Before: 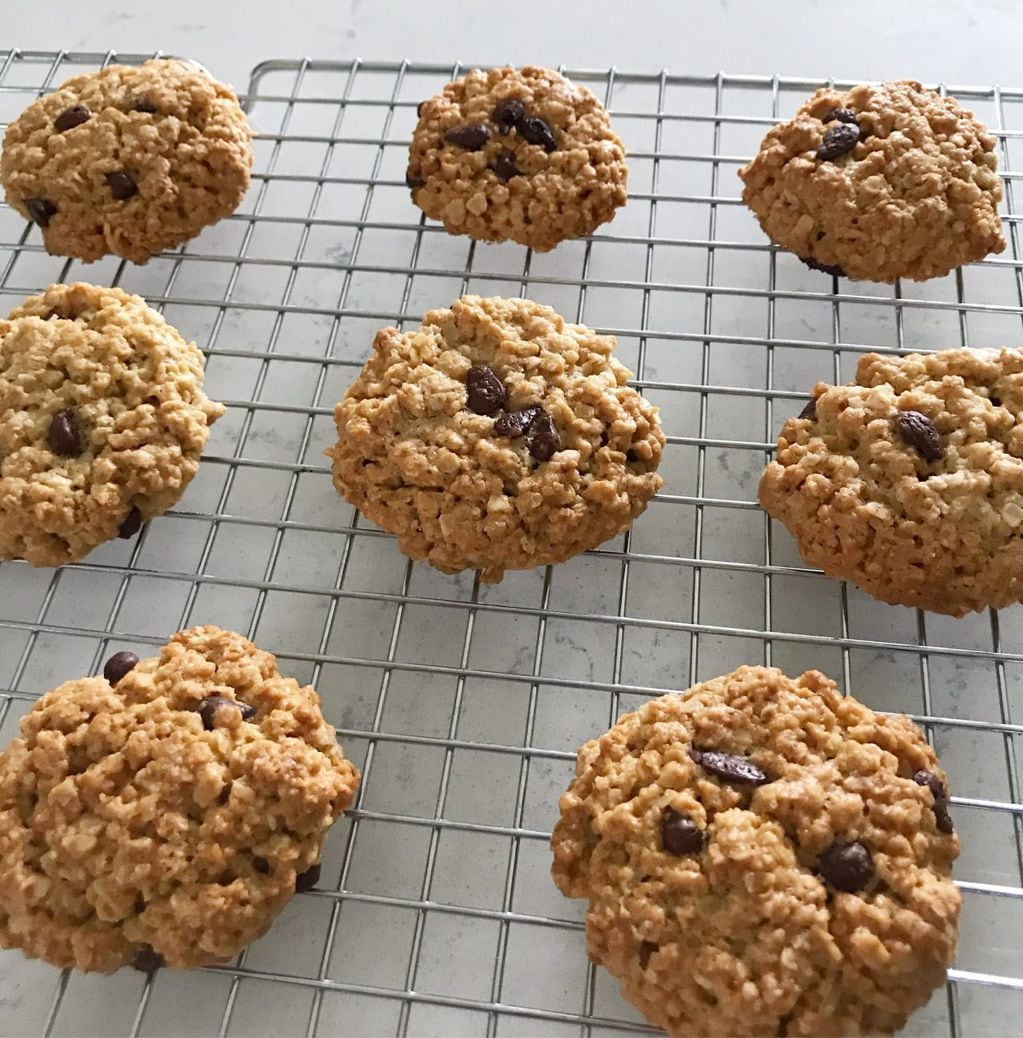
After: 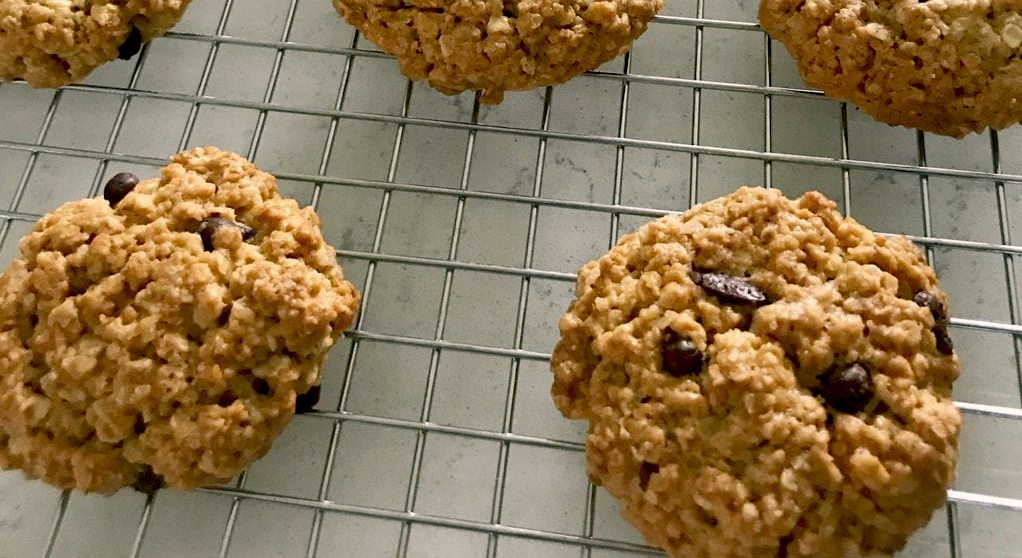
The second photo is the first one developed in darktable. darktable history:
exposure: black level correction 0.016, exposure -0.009 EV, compensate highlight preservation false
color correction: highlights a* 4.02, highlights b* 4.98, shadows a* -7.55, shadows b* 4.98
crop and rotate: top 46.237%
